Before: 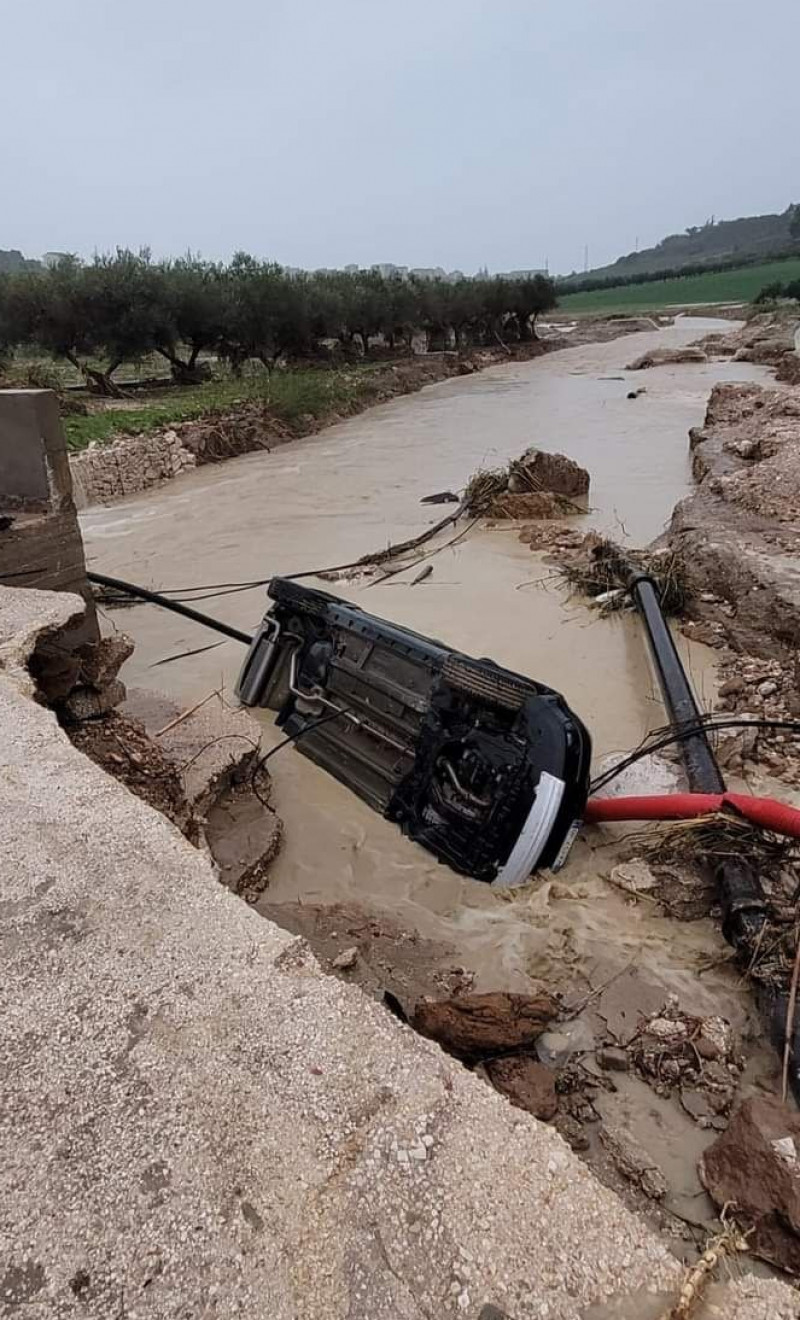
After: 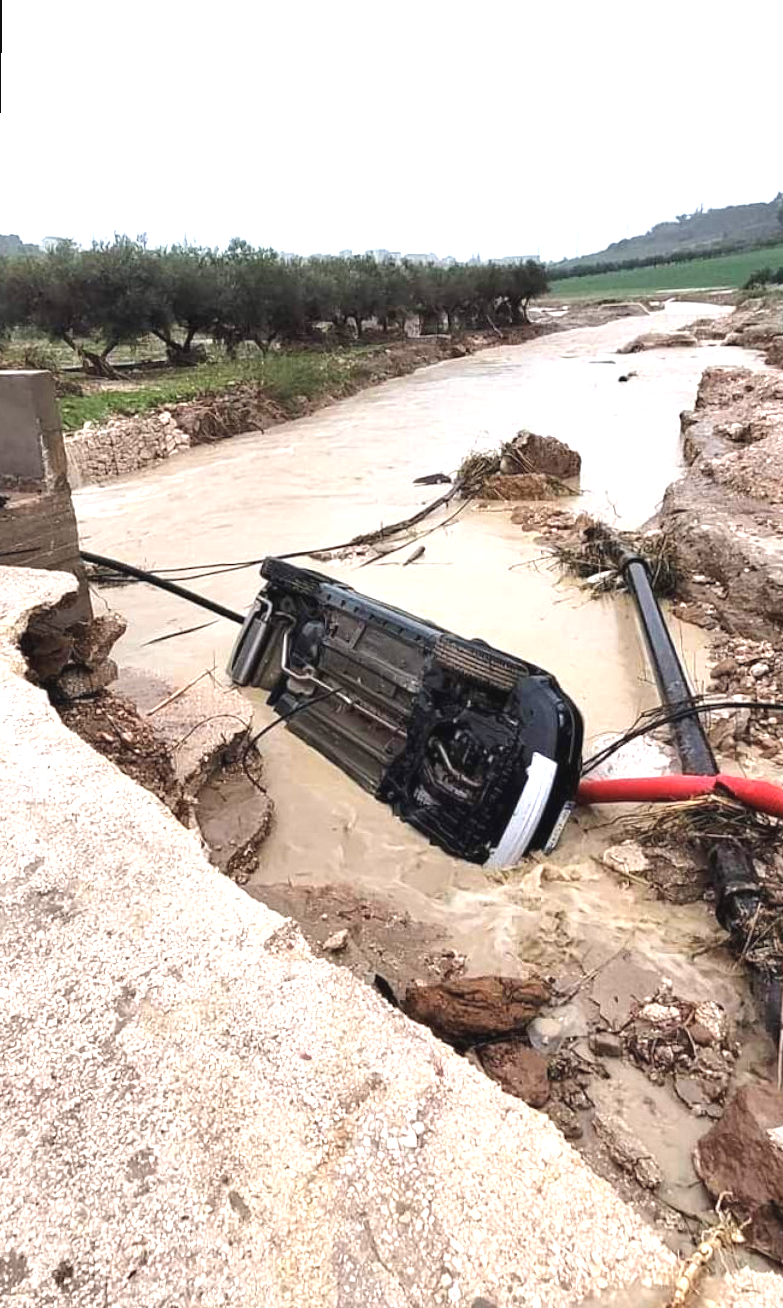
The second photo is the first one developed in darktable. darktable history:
exposure: black level correction -0.002, exposure 1.35 EV, compensate highlight preservation false
rotate and perspective: rotation 0.226°, lens shift (vertical) -0.042, crop left 0.023, crop right 0.982, crop top 0.006, crop bottom 0.994
